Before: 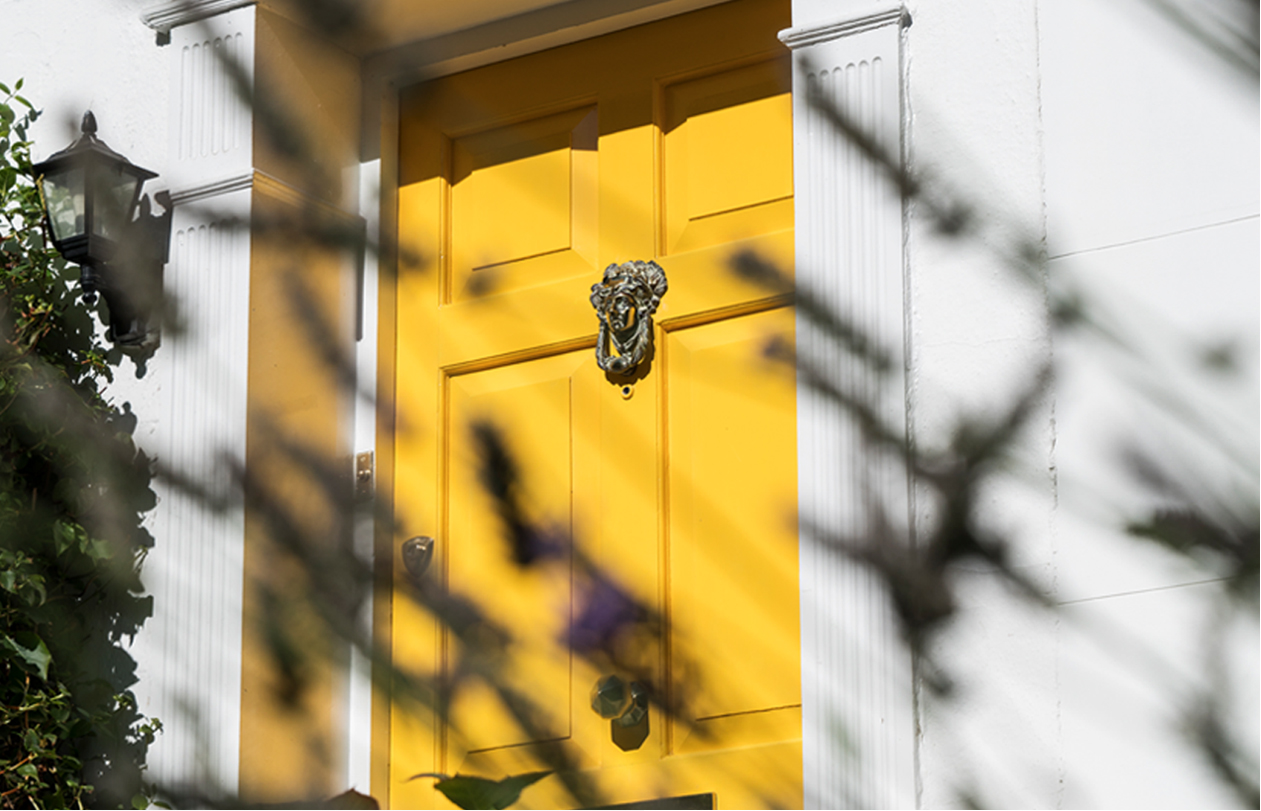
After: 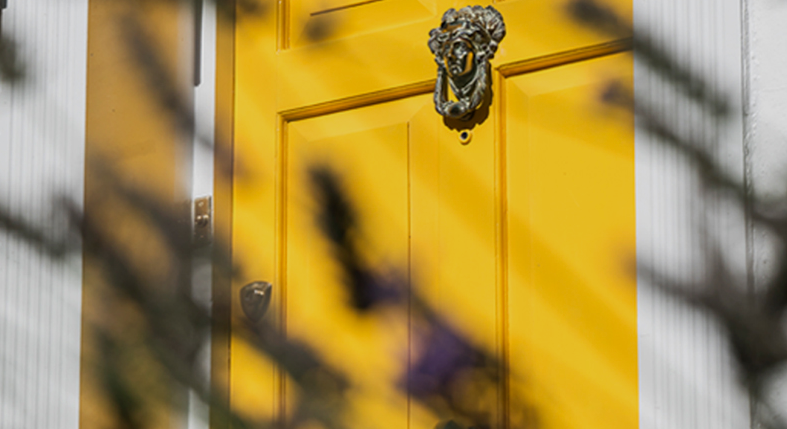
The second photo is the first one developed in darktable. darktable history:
crop: left 12.889%, top 31.518%, right 24.649%, bottom 15.557%
shadows and highlights: radius 121.92, shadows 21.84, white point adjustment -9.61, highlights -15.99, soften with gaussian
